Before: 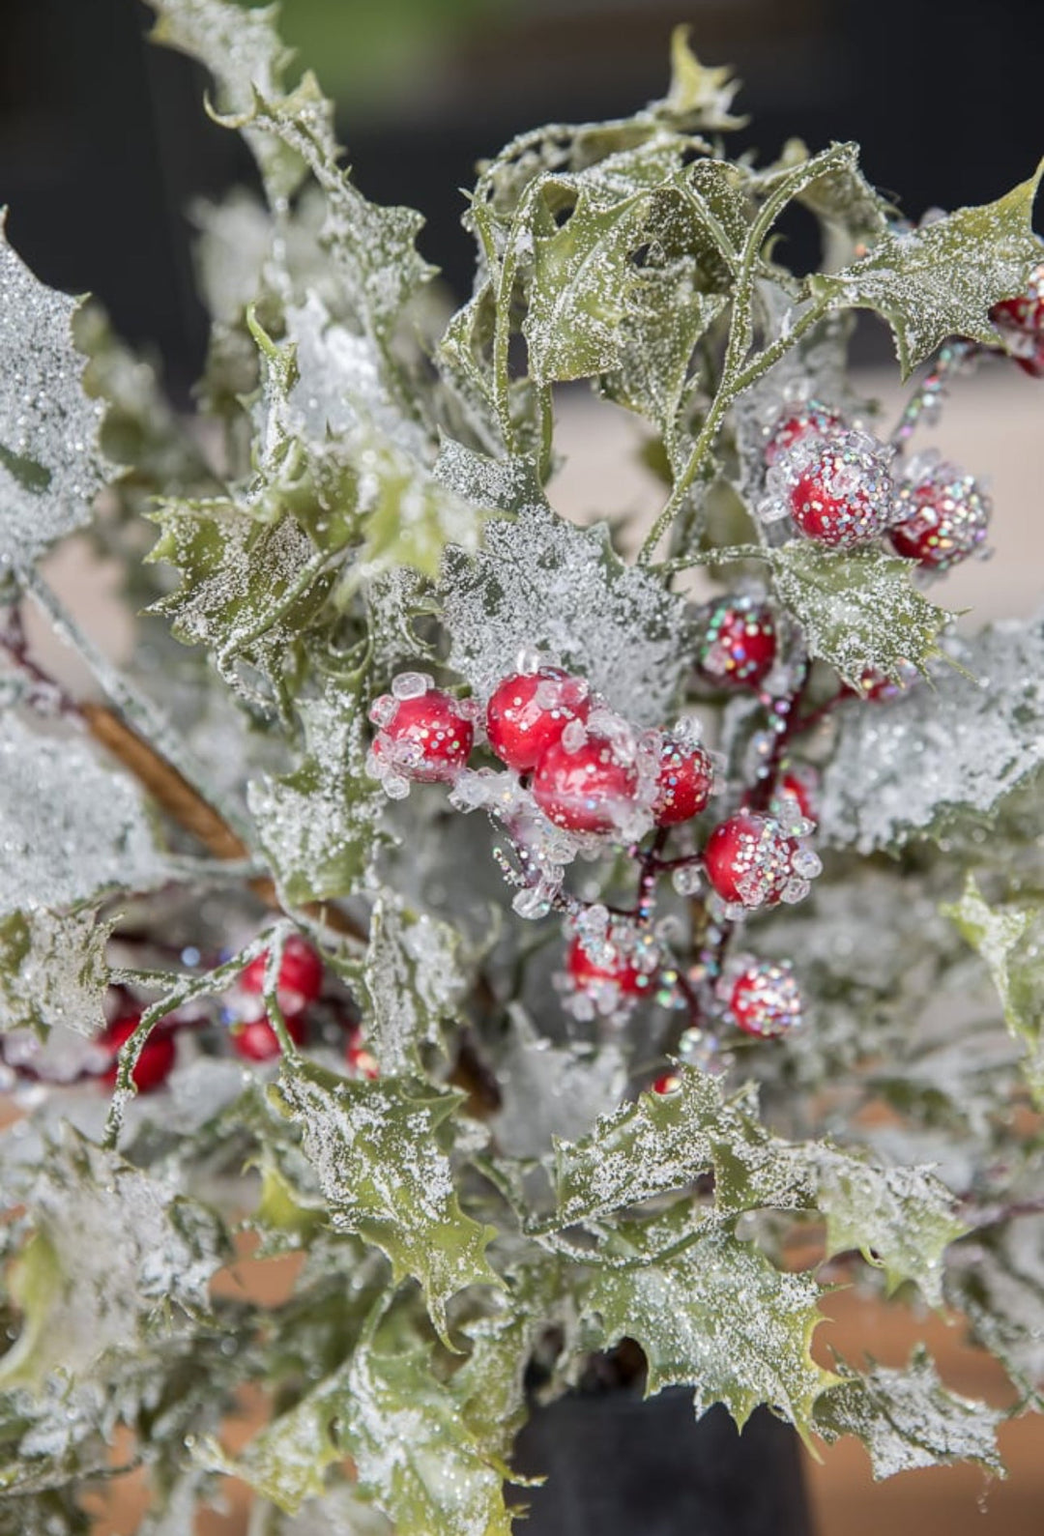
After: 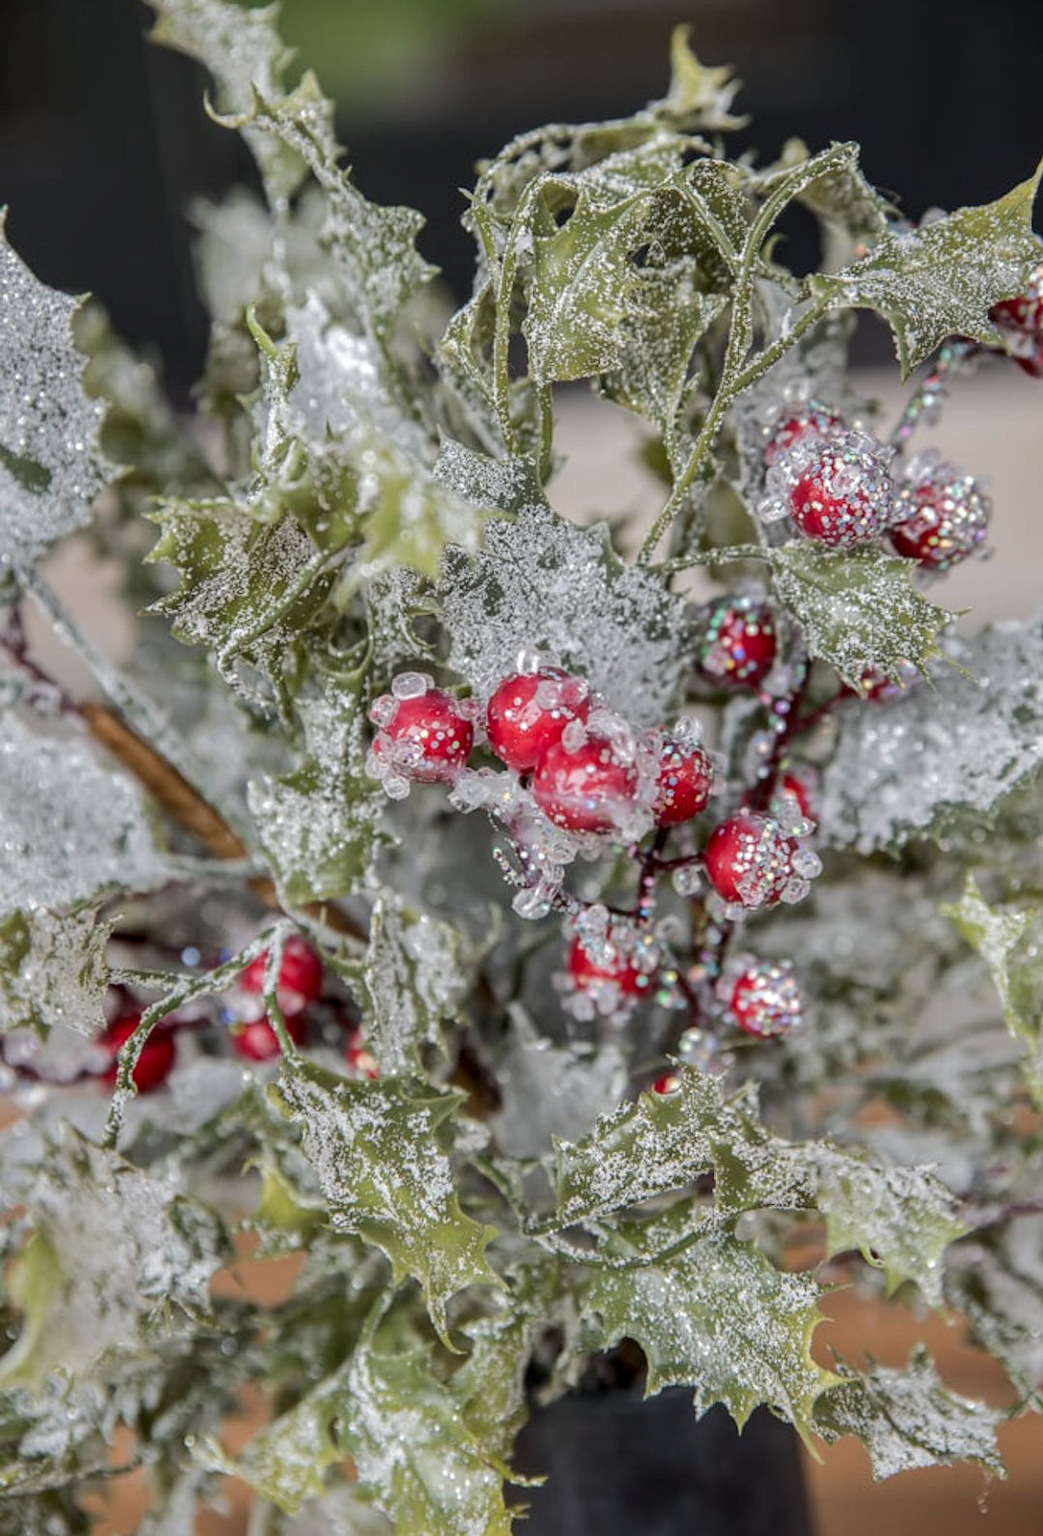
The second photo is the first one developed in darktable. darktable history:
local contrast: on, module defaults
rgb curve: curves: ch0 [(0, 0) (0.175, 0.154) (0.785, 0.663) (1, 1)]
